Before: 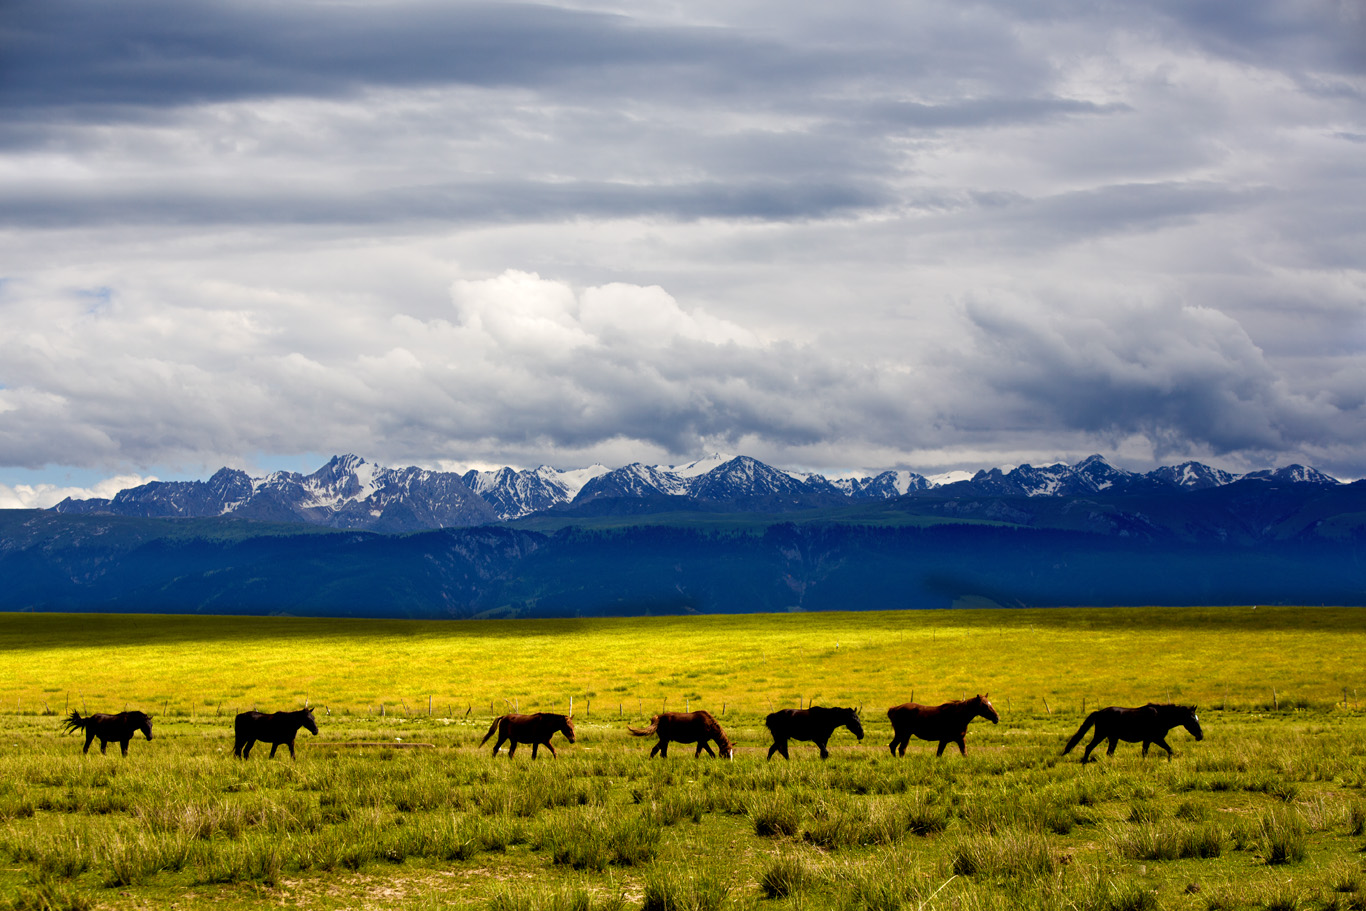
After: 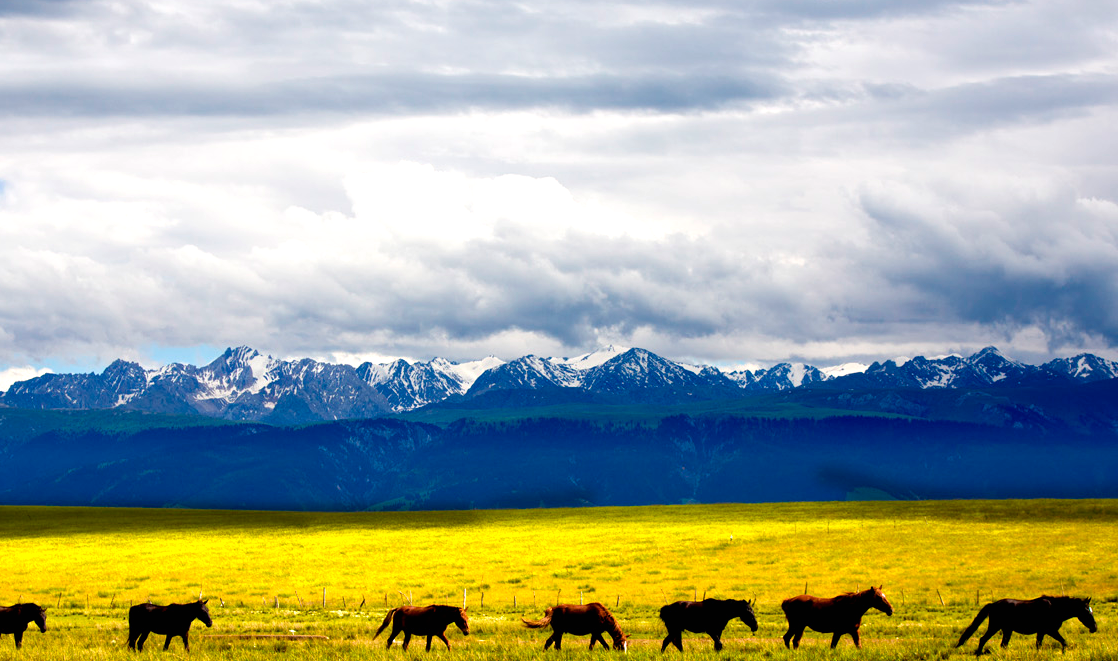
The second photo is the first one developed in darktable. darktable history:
crop: left 7.826%, top 11.92%, right 10.294%, bottom 15.413%
exposure: black level correction 0, exposure 0.5 EV, compensate highlight preservation false
